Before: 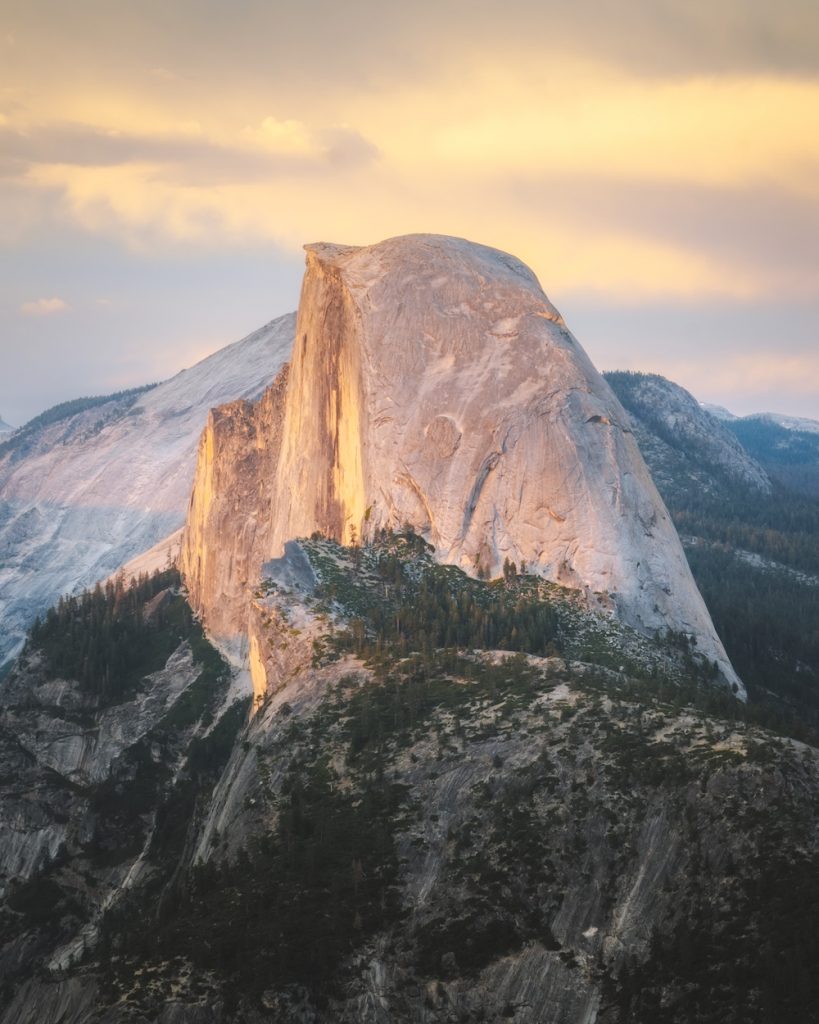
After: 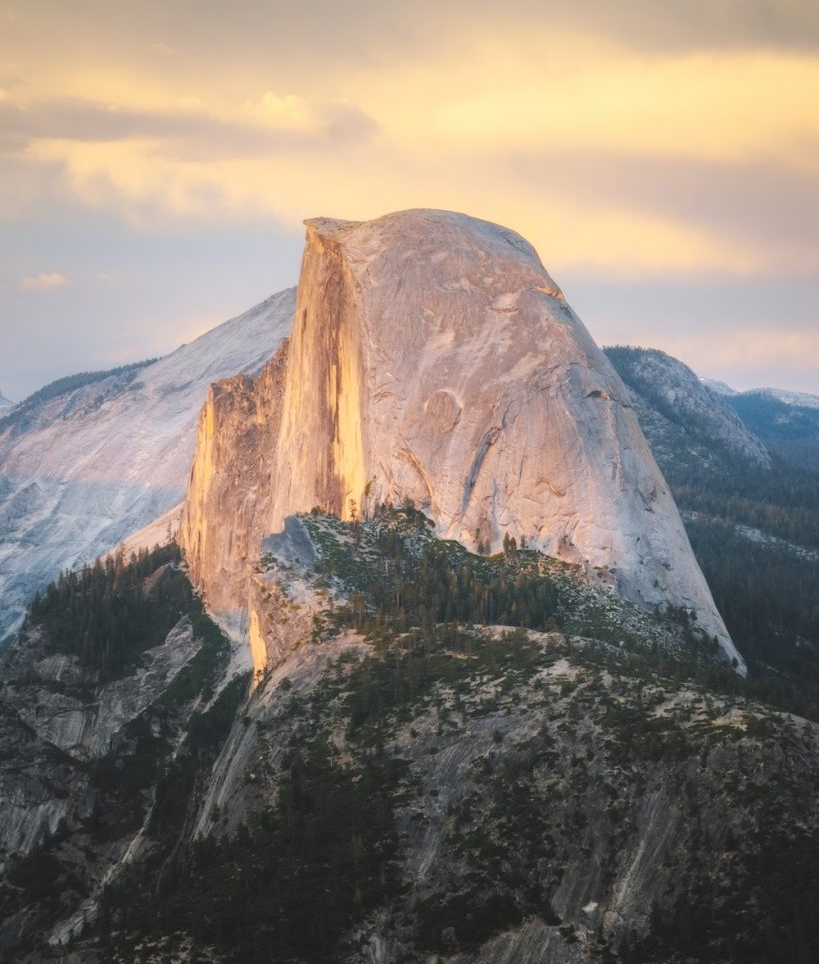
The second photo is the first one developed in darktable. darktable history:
crop and rotate: top 2.477%, bottom 3.287%
